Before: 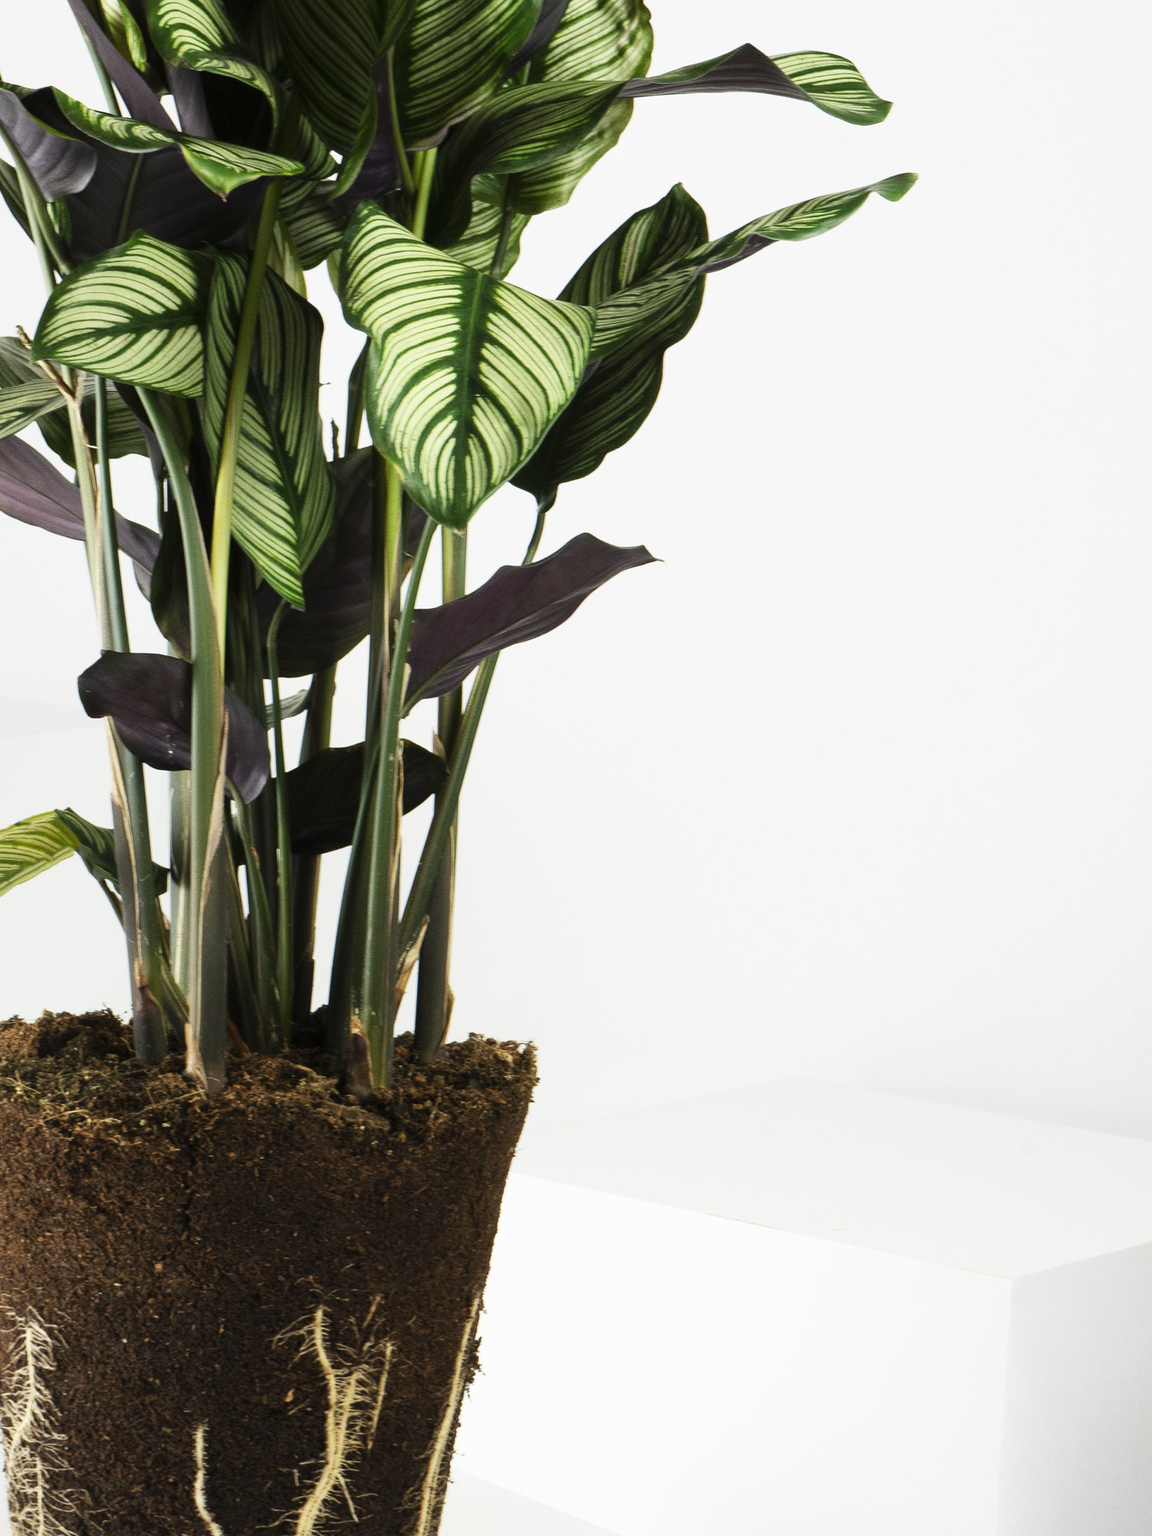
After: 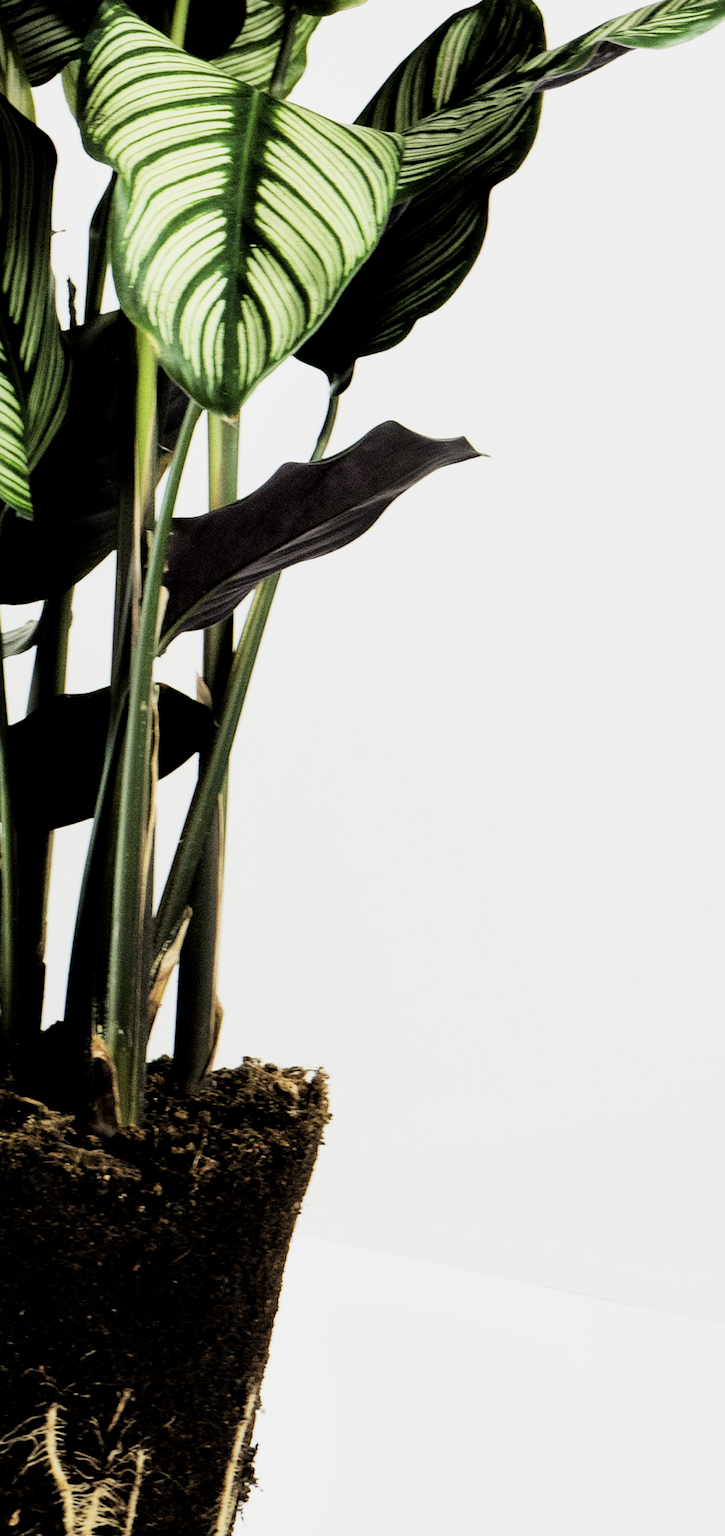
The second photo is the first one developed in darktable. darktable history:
local contrast: mode bilateral grid, contrast 20, coarseness 49, detail 119%, midtone range 0.2
tone equalizer: -8 EV -0.435 EV, -7 EV -0.428 EV, -6 EV -0.361 EV, -5 EV -0.212 EV, -3 EV 0.255 EV, -2 EV 0.346 EV, -1 EV 0.396 EV, +0 EV 0.438 EV, mask exposure compensation -0.497 EV
filmic rgb: black relative exposure -5.02 EV, white relative exposure 3.99 EV, hardness 2.9, contrast 1.299, highlights saturation mix -28.76%
crop and rotate: angle 0.022°, left 24.21%, top 13.174%, right 26.197%, bottom 8.148%
